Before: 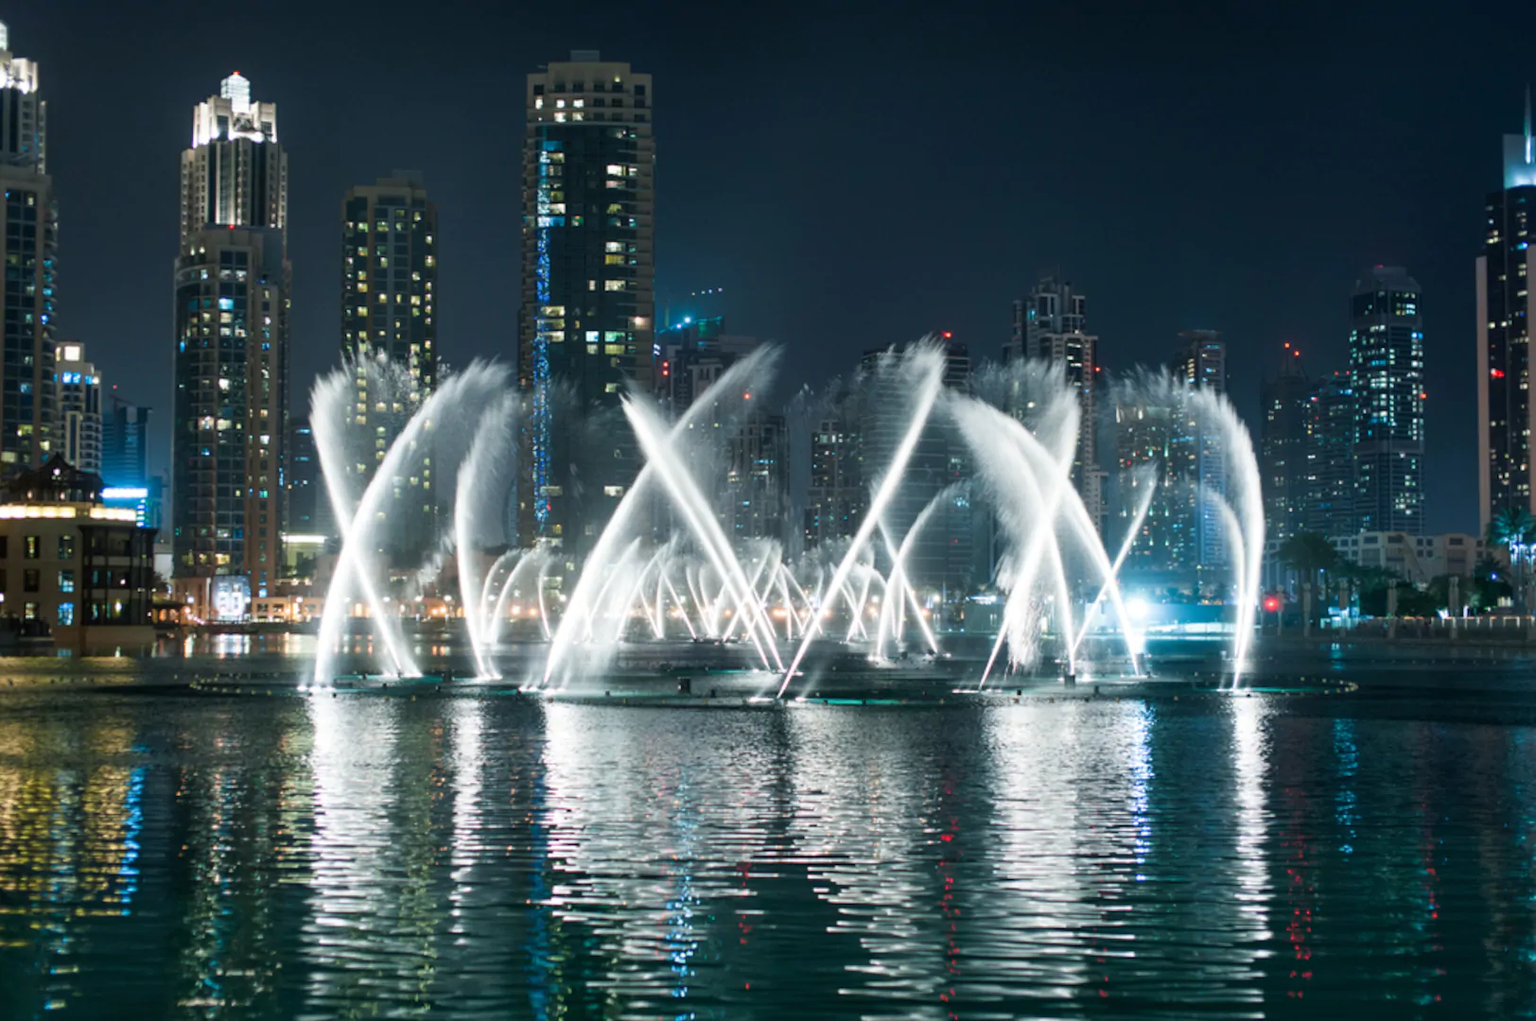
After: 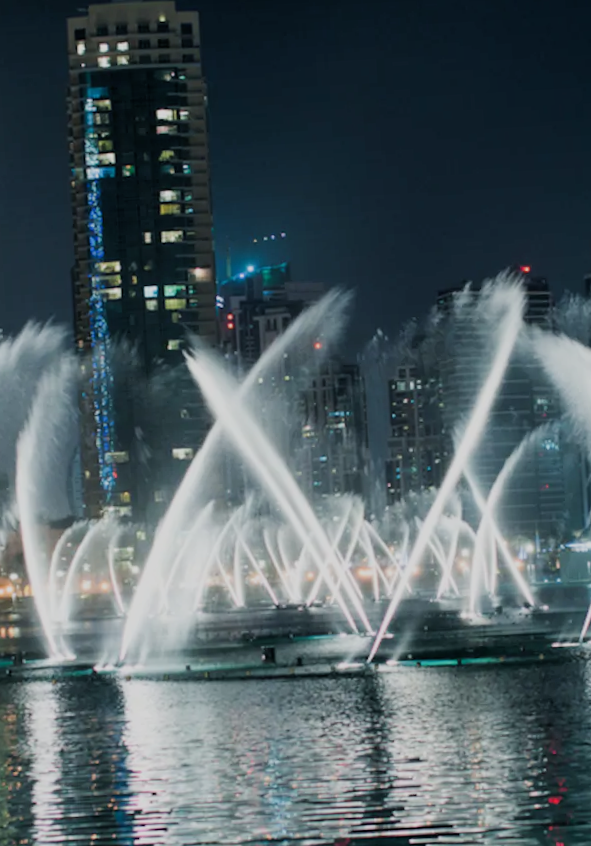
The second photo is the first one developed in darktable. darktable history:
crop and rotate: left 29.476%, top 10.214%, right 35.32%, bottom 17.333%
rotate and perspective: rotation -3.18°, automatic cropping off
filmic rgb: black relative exposure -7.65 EV, white relative exposure 4.56 EV, hardness 3.61
